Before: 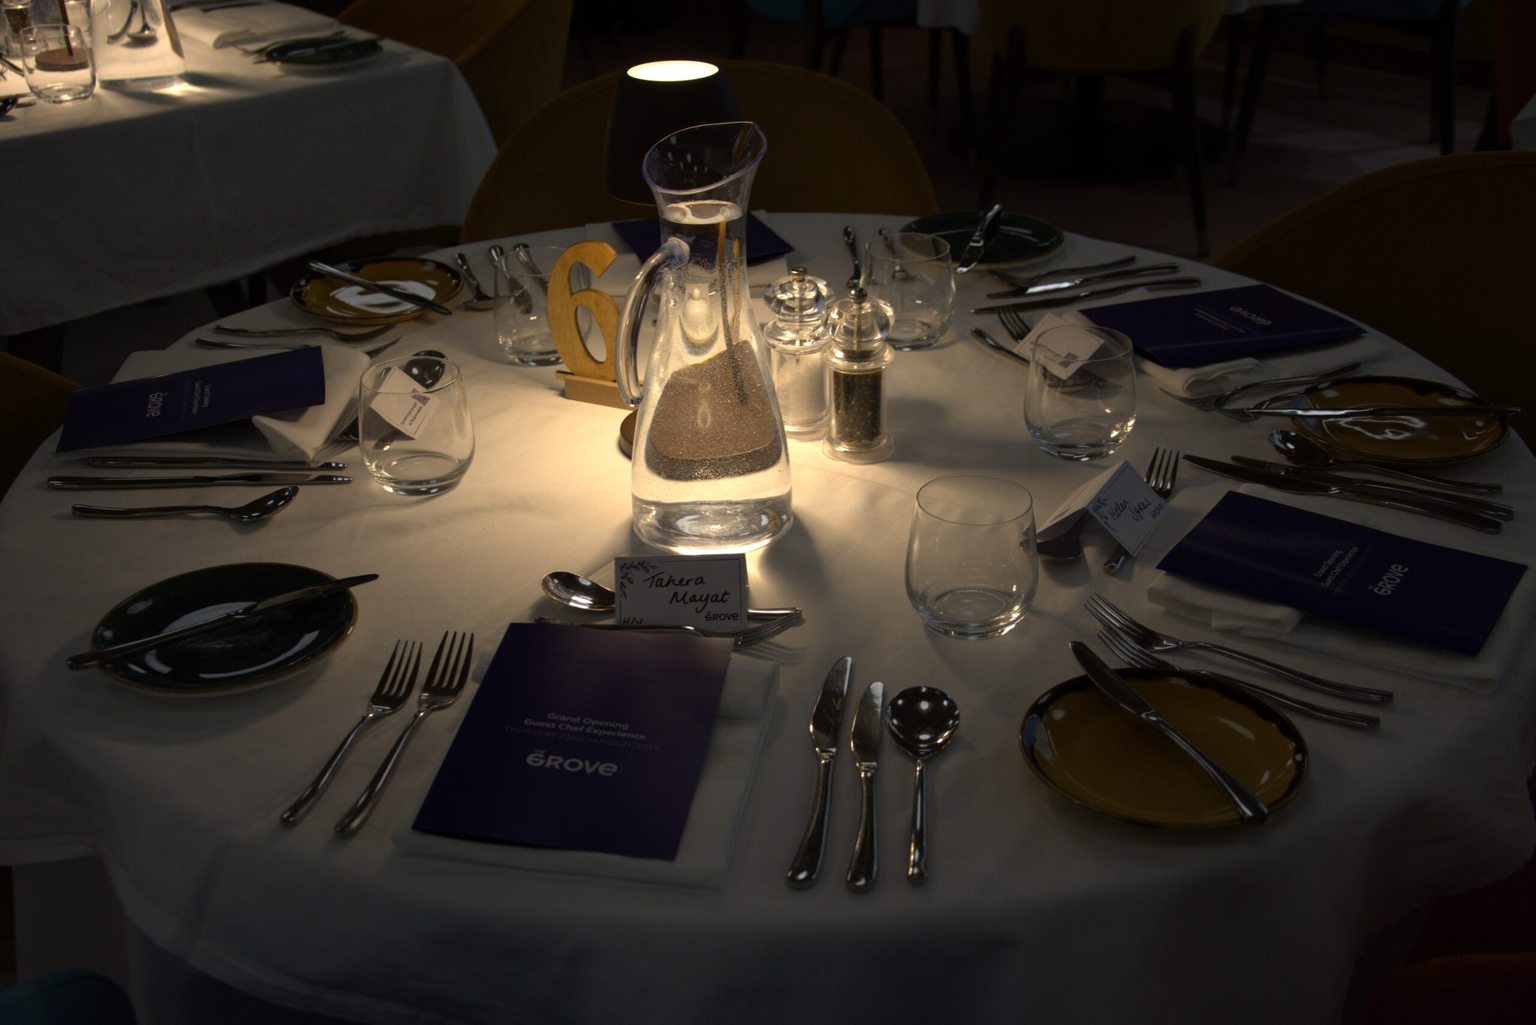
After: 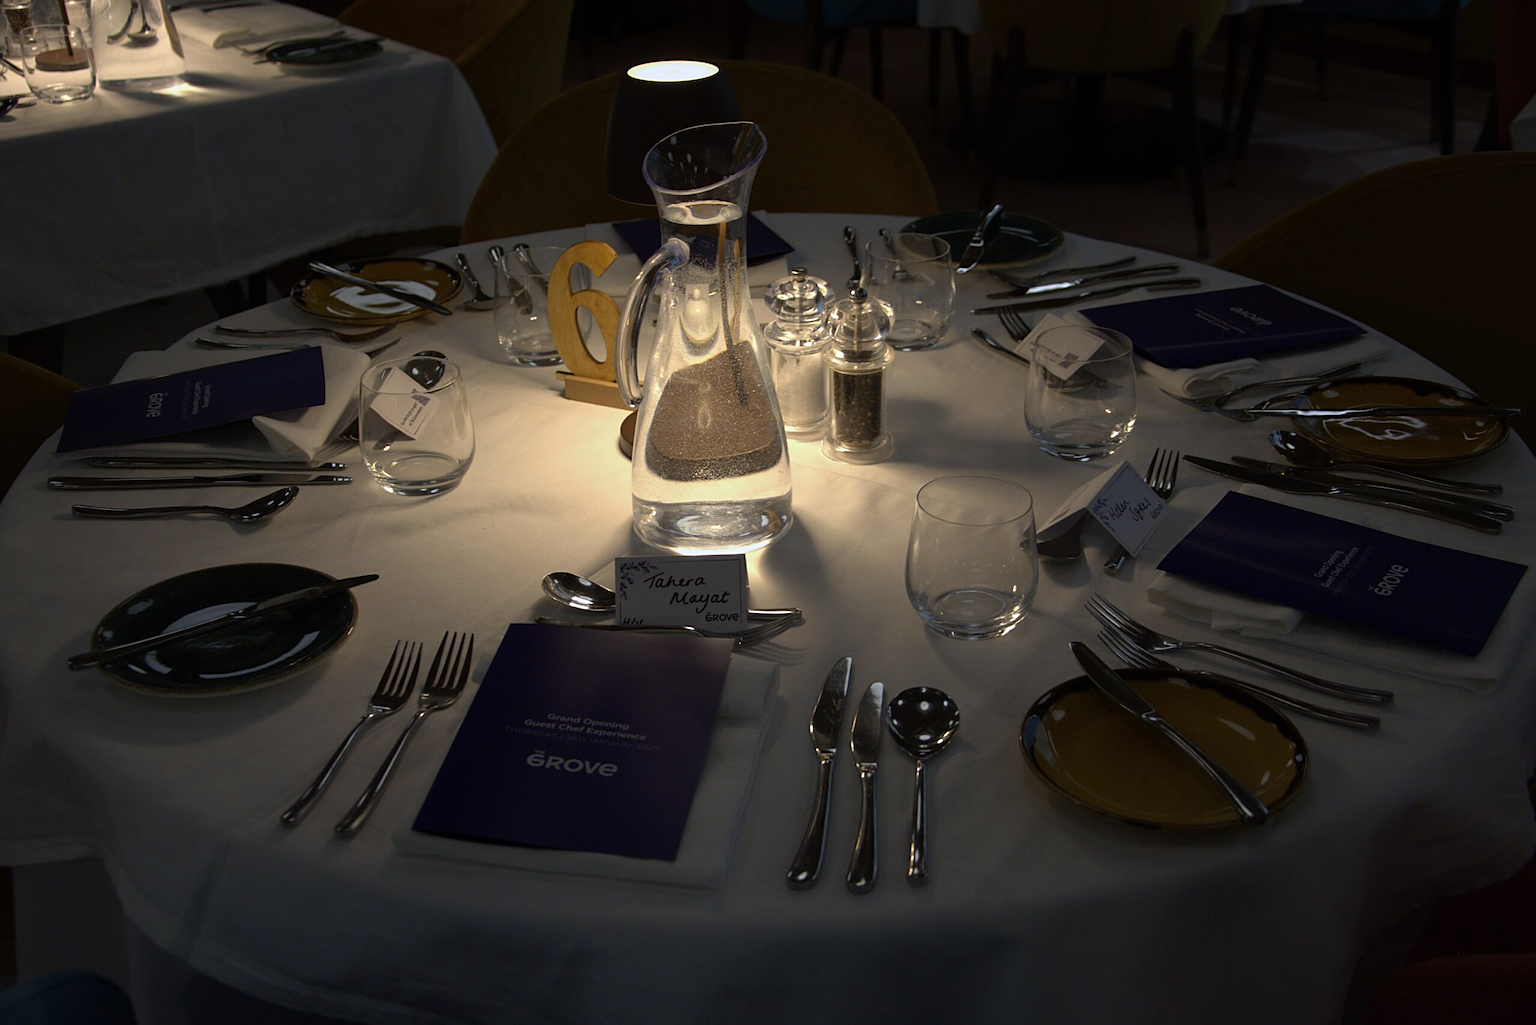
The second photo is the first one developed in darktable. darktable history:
color zones: curves: ch0 [(0.068, 0.464) (0.25, 0.5) (0.48, 0.508) (0.75, 0.536) (0.886, 0.476) (0.967, 0.456)]; ch1 [(0.066, 0.456) (0.25, 0.5) (0.616, 0.508) (0.746, 0.56) (0.934, 0.444)]
white balance: red 0.967, blue 1.049
sharpen: on, module defaults
tone equalizer: -8 EV -0.002 EV, -7 EV 0.005 EV, -6 EV -0.009 EV, -5 EV 0.011 EV, -4 EV -0.012 EV, -3 EV 0.007 EV, -2 EV -0.062 EV, -1 EV -0.293 EV, +0 EV -0.582 EV, smoothing diameter 2%, edges refinement/feathering 20, mask exposure compensation -1.57 EV, filter diffusion 5
